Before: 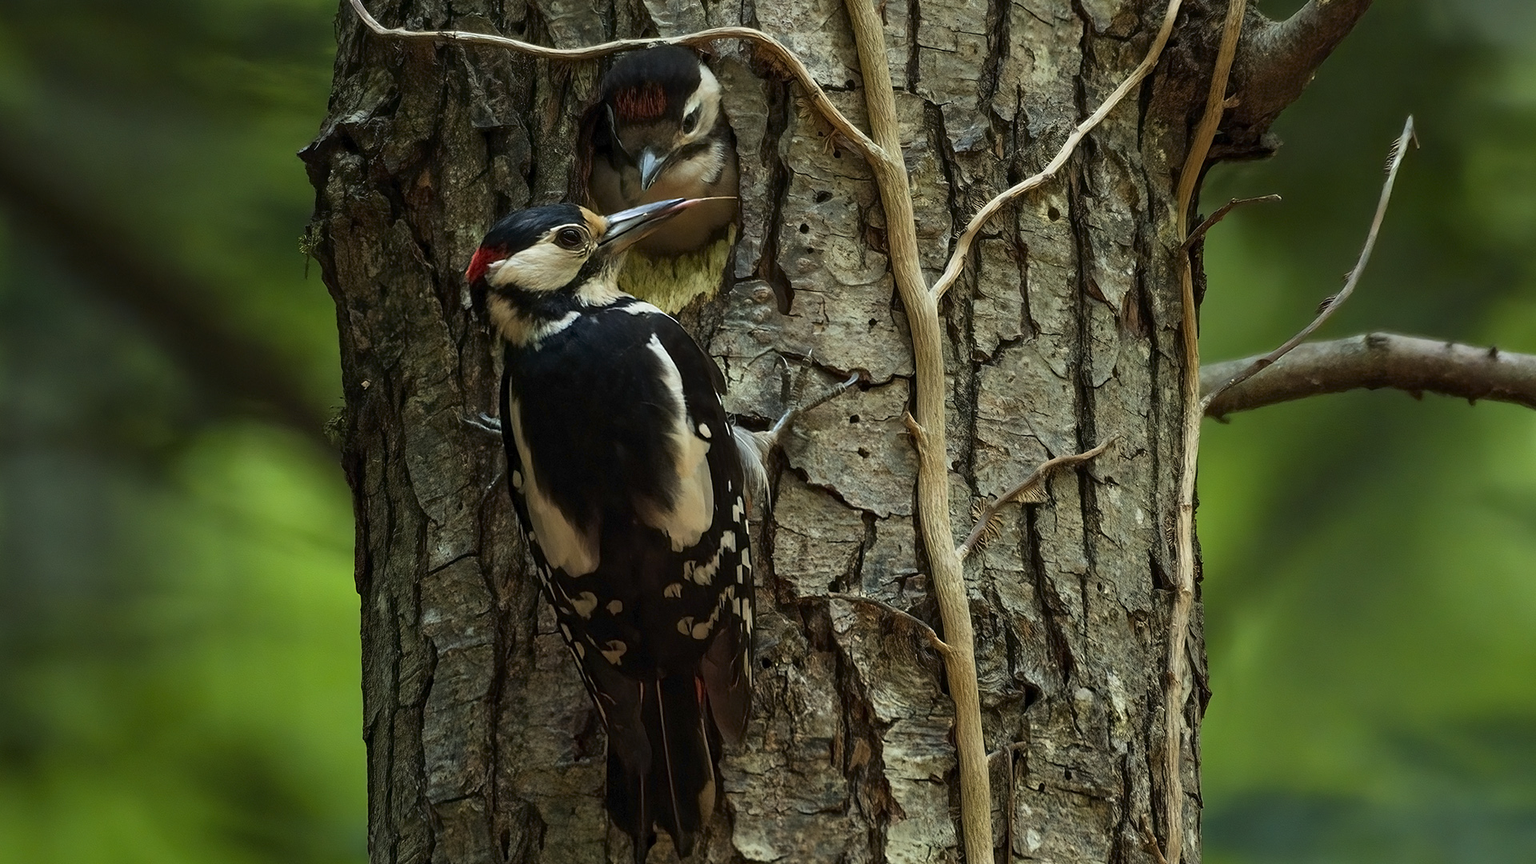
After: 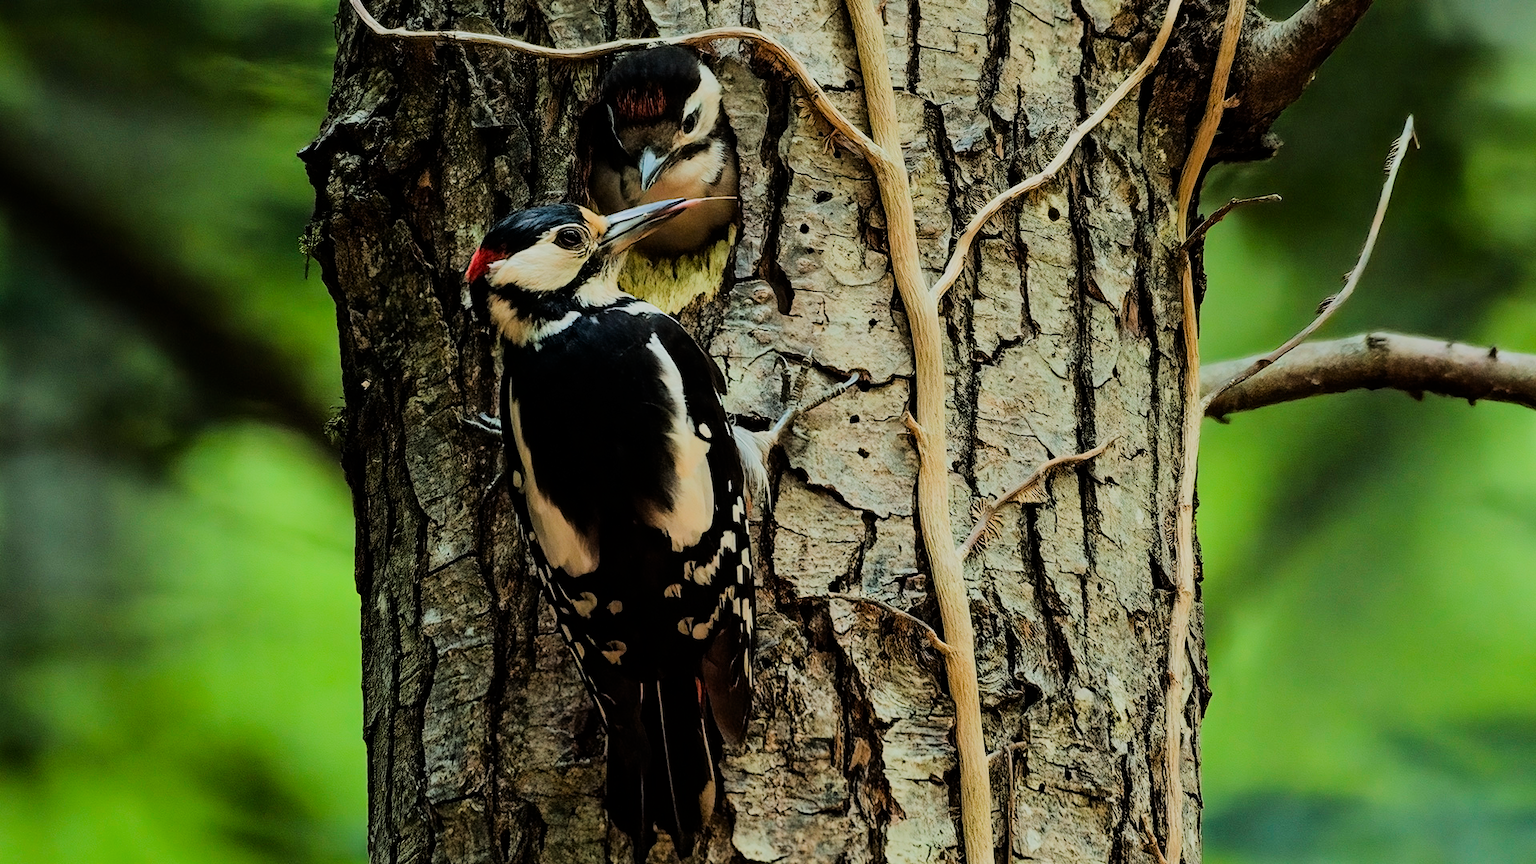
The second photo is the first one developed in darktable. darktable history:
shadows and highlights: radius 91.01, shadows -15.21, white point adjustment 0.283, highlights 31.93, compress 48.68%, soften with gaussian
tone equalizer: -7 EV 0.164 EV, -6 EV 0.604 EV, -5 EV 1.13 EV, -4 EV 1.32 EV, -3 EV 1.13 EV, -2 EV 0.6 EV, -1 EV 0.15 EV, edges refinement/feathering 500, mask exposure compensation -1.57 EV, preserve details no
filmic rgb: black relative exposure -7.65 EV, white relative exposure 4.56 EV, hardness 3.61
